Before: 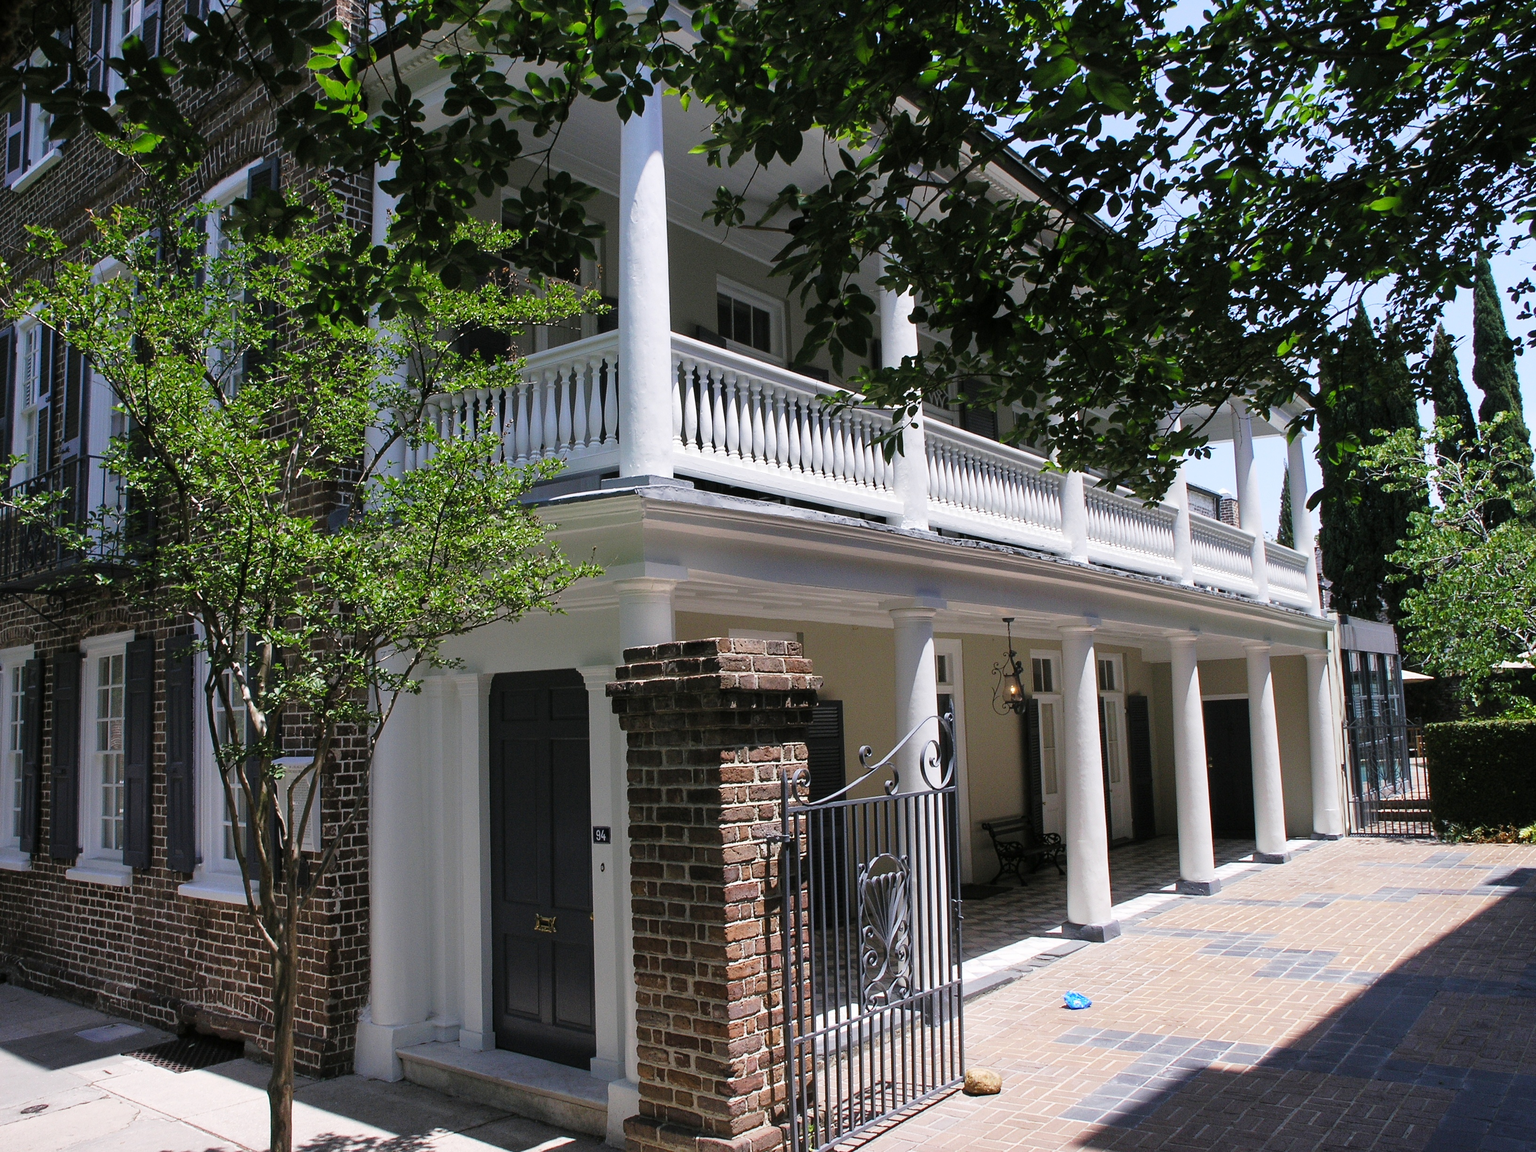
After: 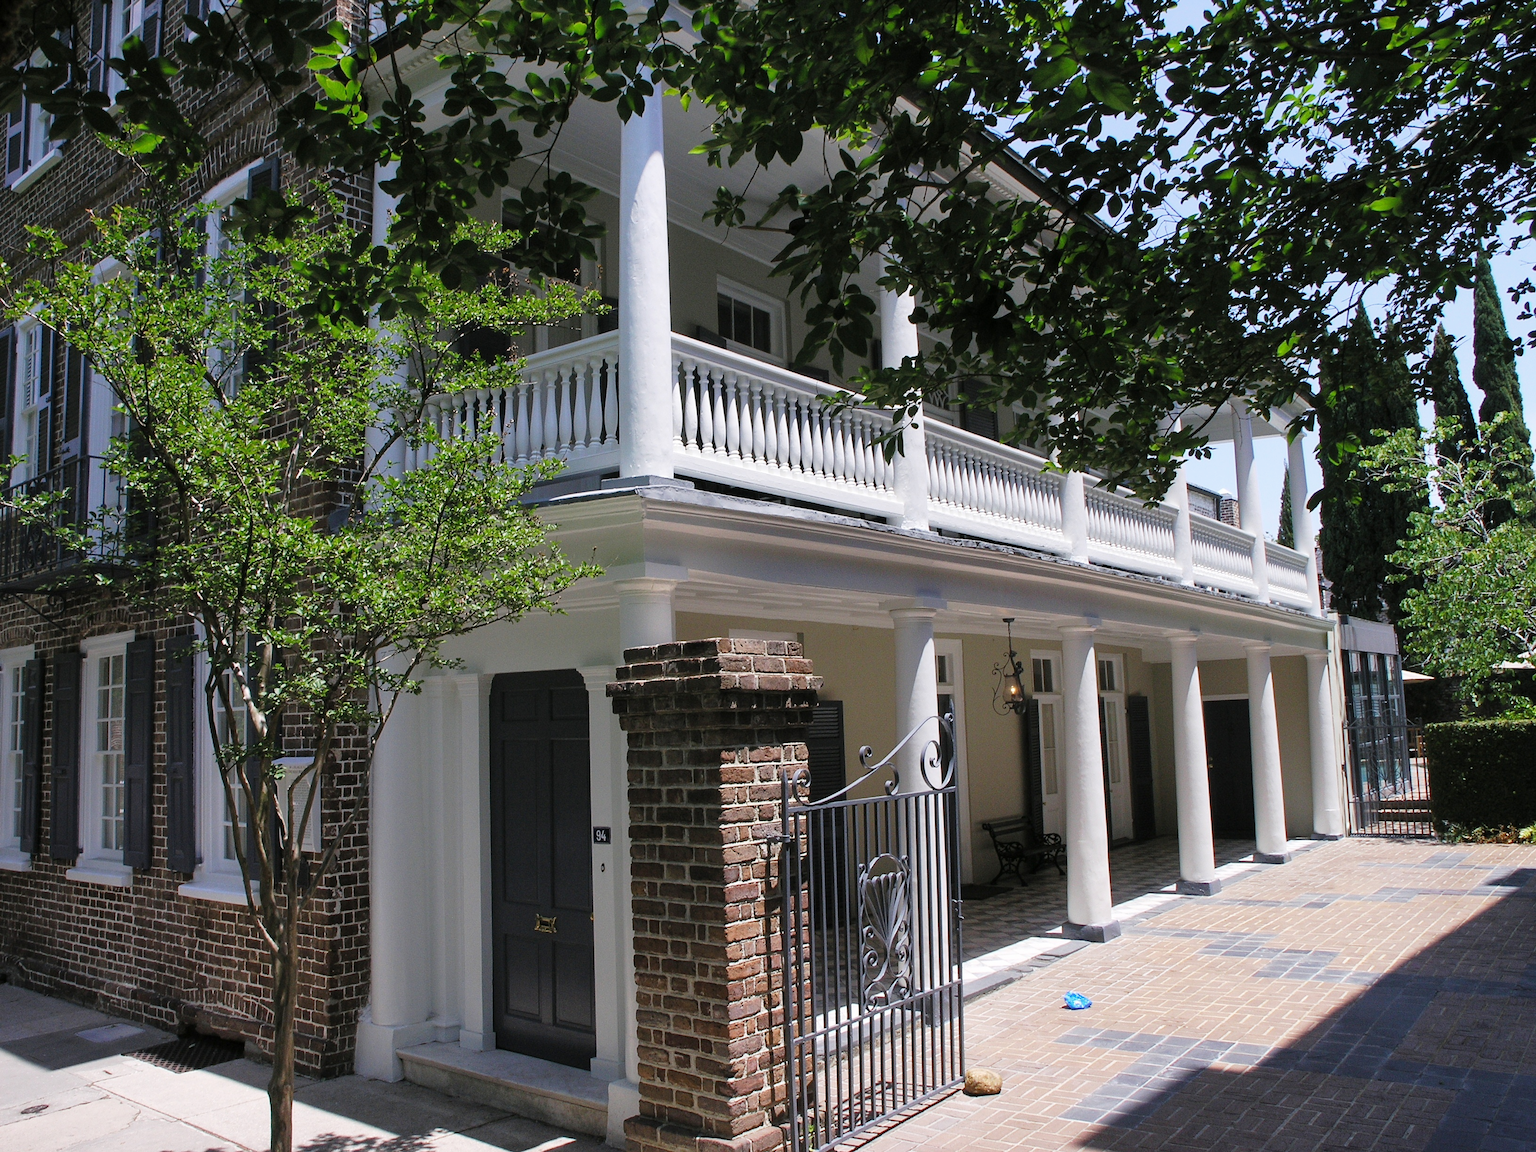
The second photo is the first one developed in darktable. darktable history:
shadows and highlights: shadows 25.75, highlights -25.46
